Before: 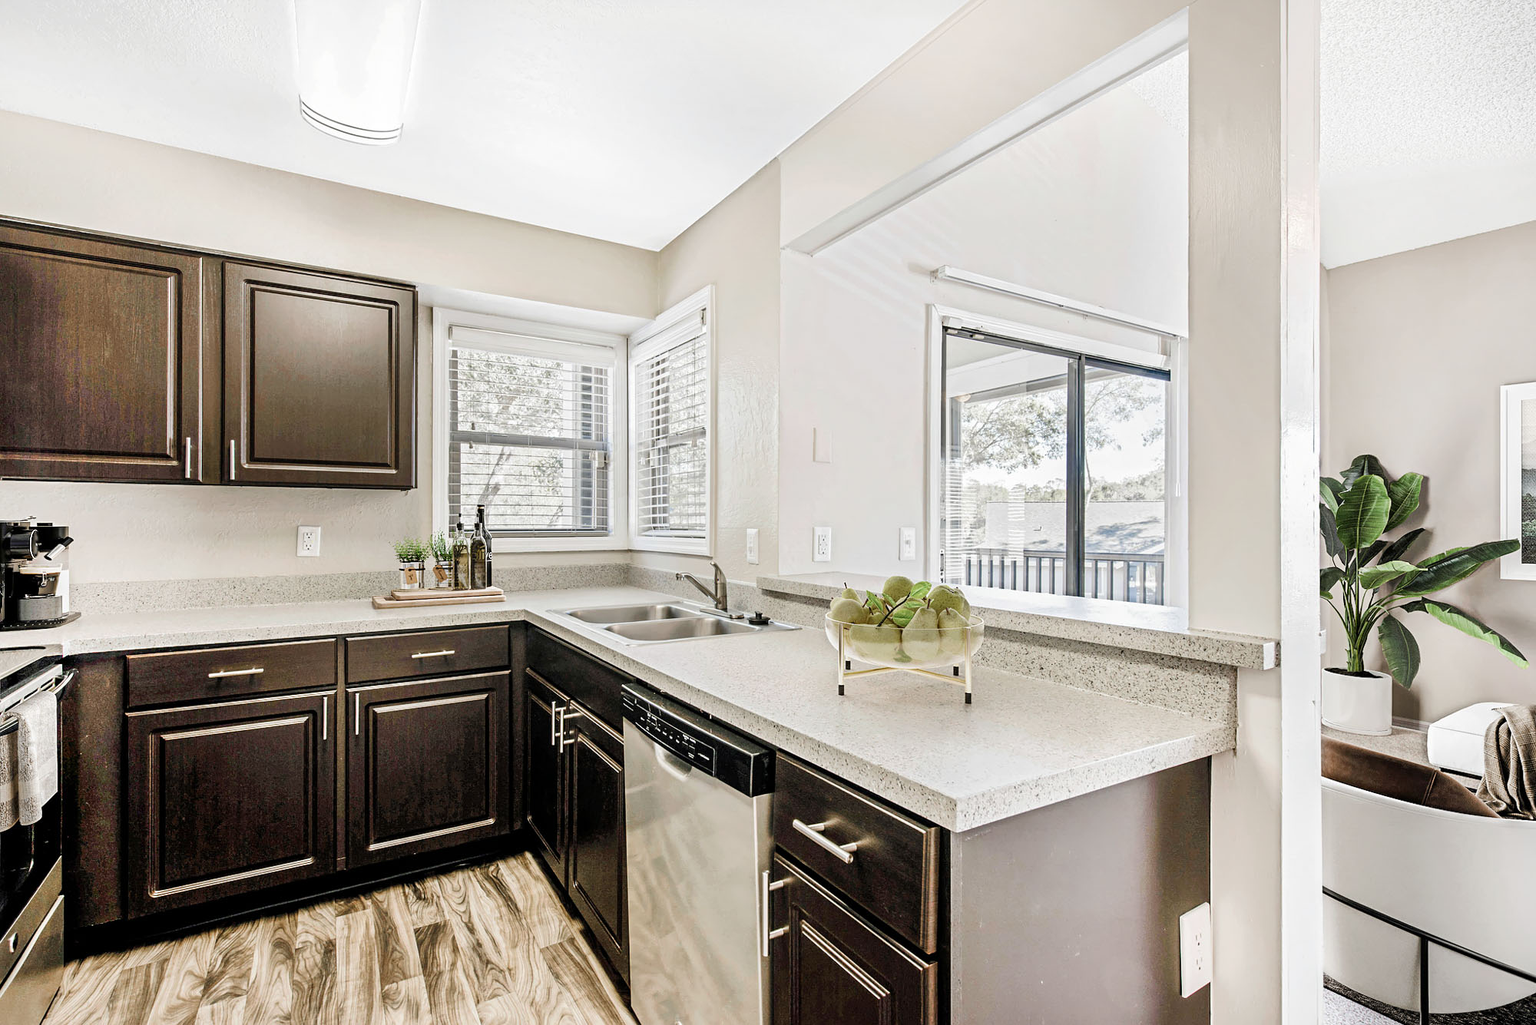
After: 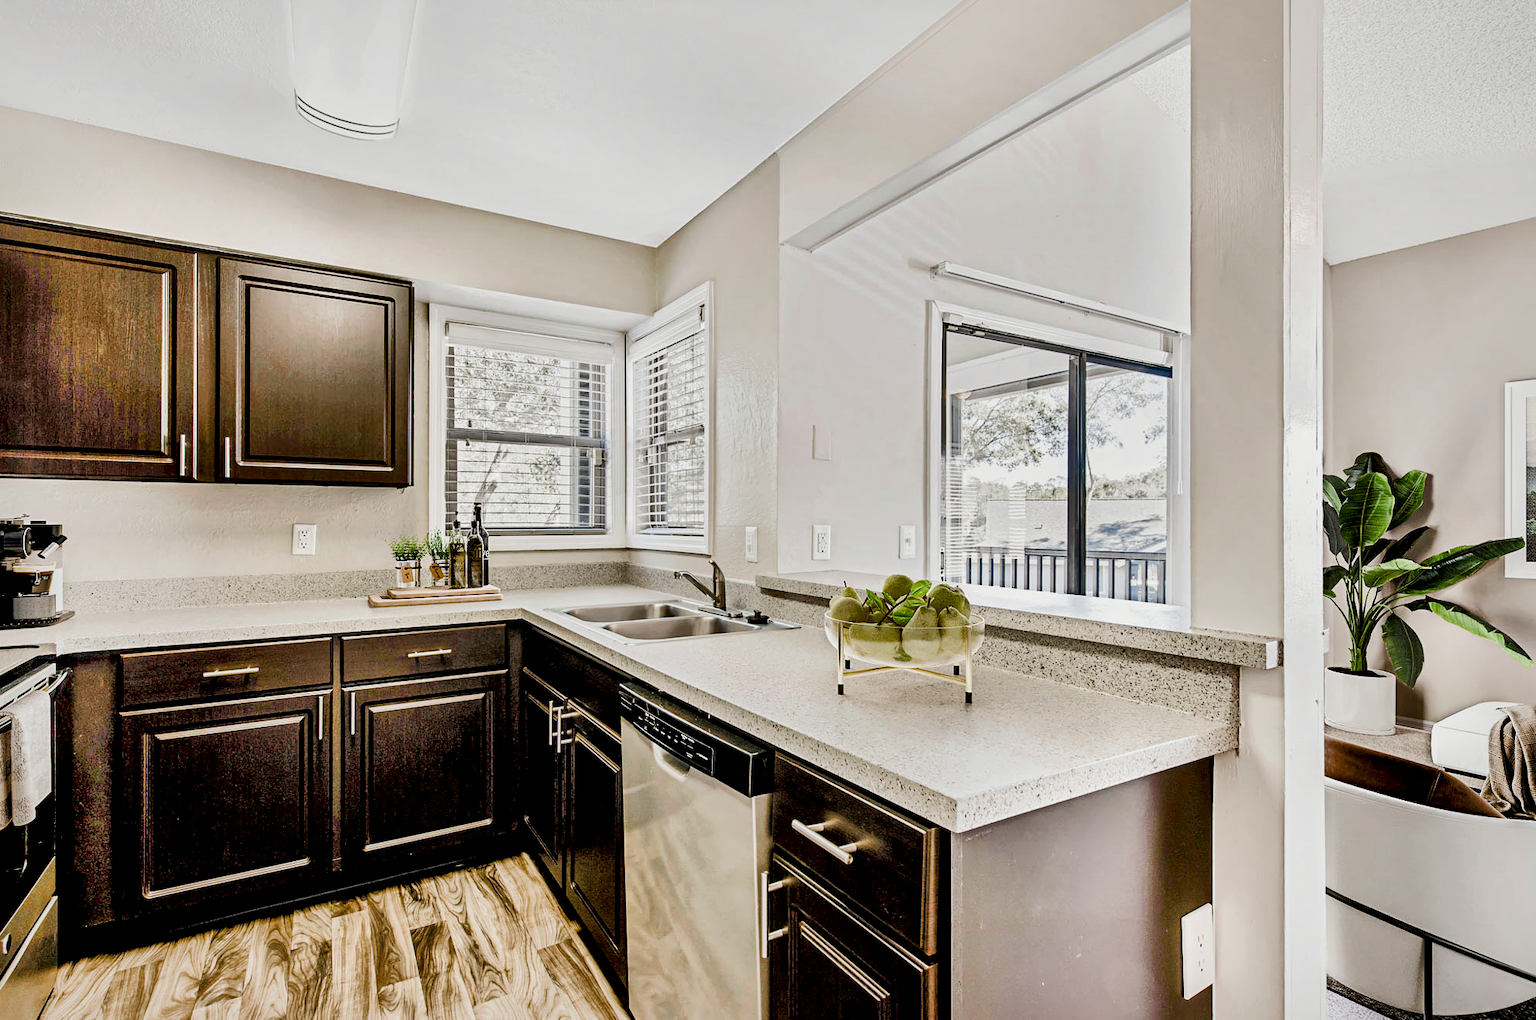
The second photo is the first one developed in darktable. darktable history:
exposure: black level correction 0.006, compensate exposure bias true, compensate highlight preservation false
crop: left 0.47%, top 0.63%, right 0.23%, bottom 0.51%
local contrast: mode bilateral grid, contrast 44, coarseness 69, detail 213%, midtone range 0.2
color balance rgb: power › chroma 0.275%, power › hue 23.24°, perceptual saturation grading › global saturation 35.375%, global vibrance 15.021%
filmic rgb: black relative exposure -7.65 EV, white relative exposure 4.56 EV, hardness 3.61
